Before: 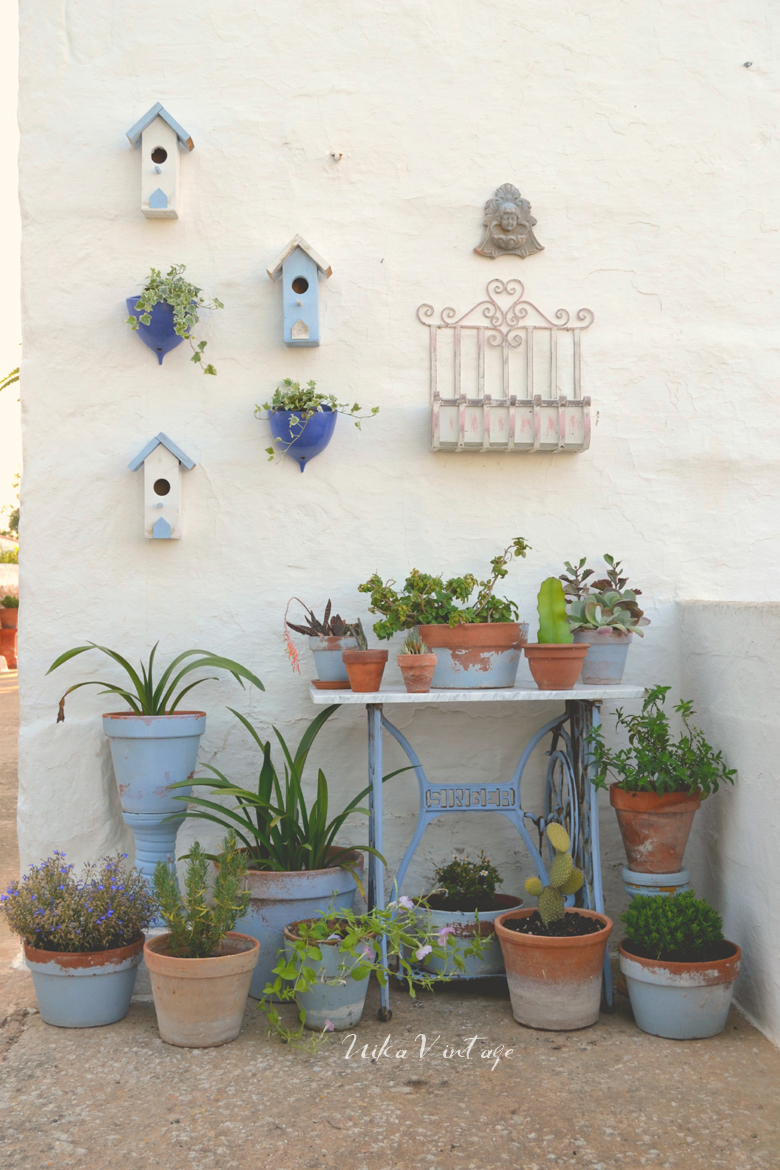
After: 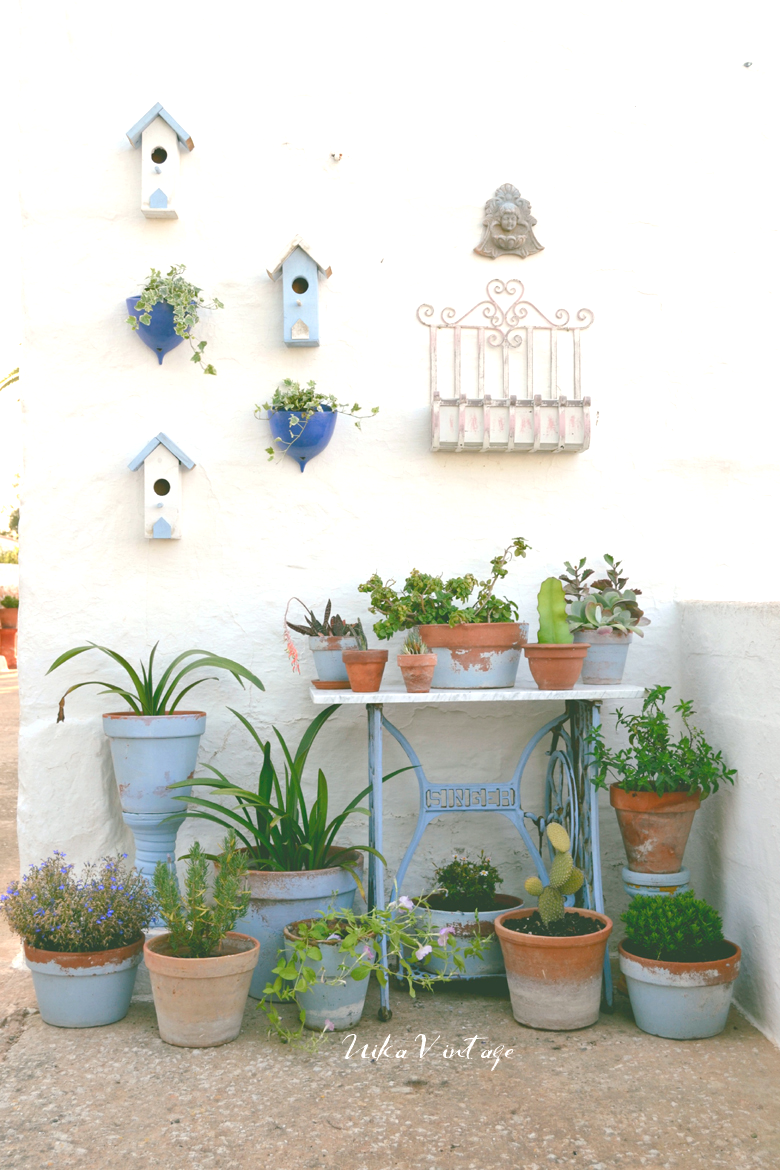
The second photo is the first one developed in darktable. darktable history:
color balance rgb: shadows lift › chroma 11.977%, shadows lift › hue 132.22°, linear chroma grading › global chroma 9.681%, perceptual saturation grading › global saturation -0.123%, perceptual saturation grading › highlights -31.088%, perceptual saturation grading › mid-tones 5.621%, perceptual saturation grading › shadows 17.527%
exposure: black level correction 0, exposure 0.499 EV, compensate exposure bias true, compensate highlight preservation false
